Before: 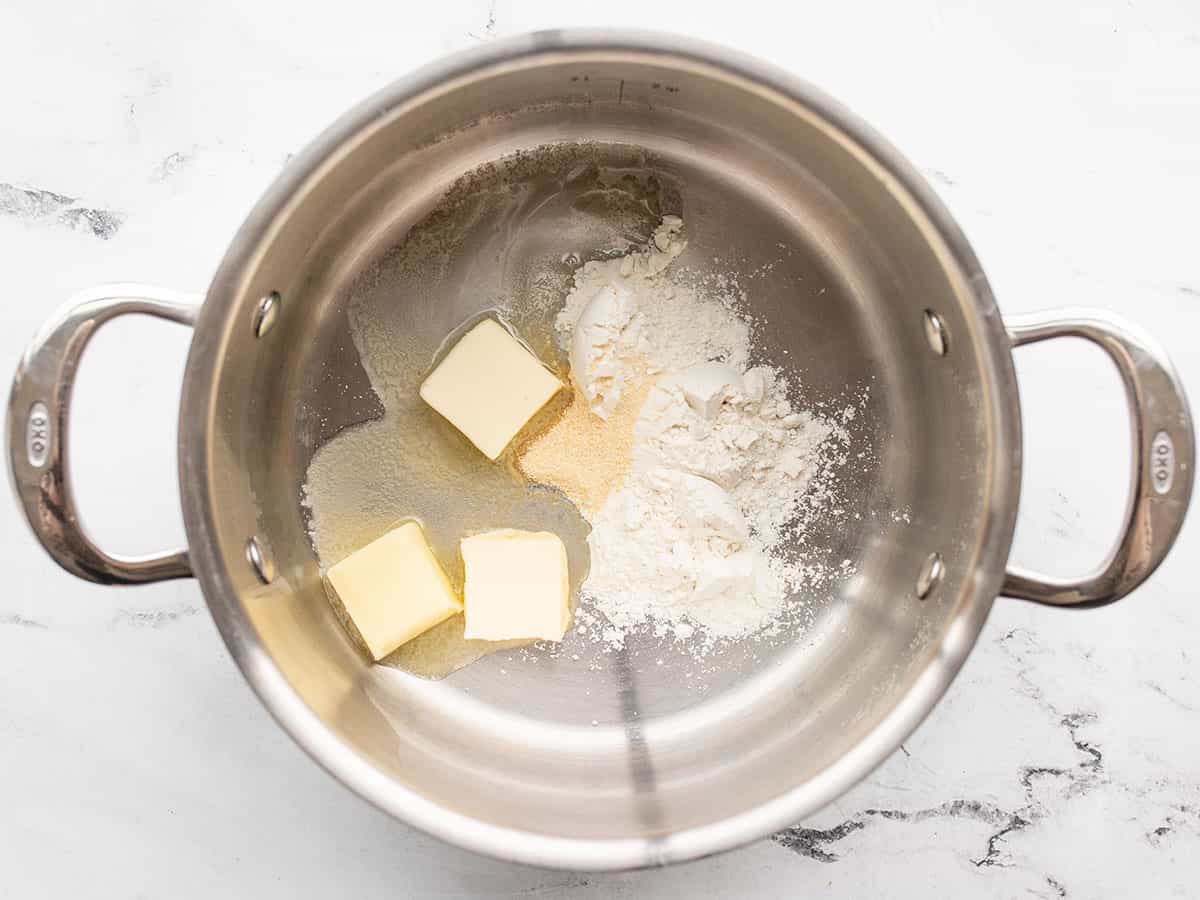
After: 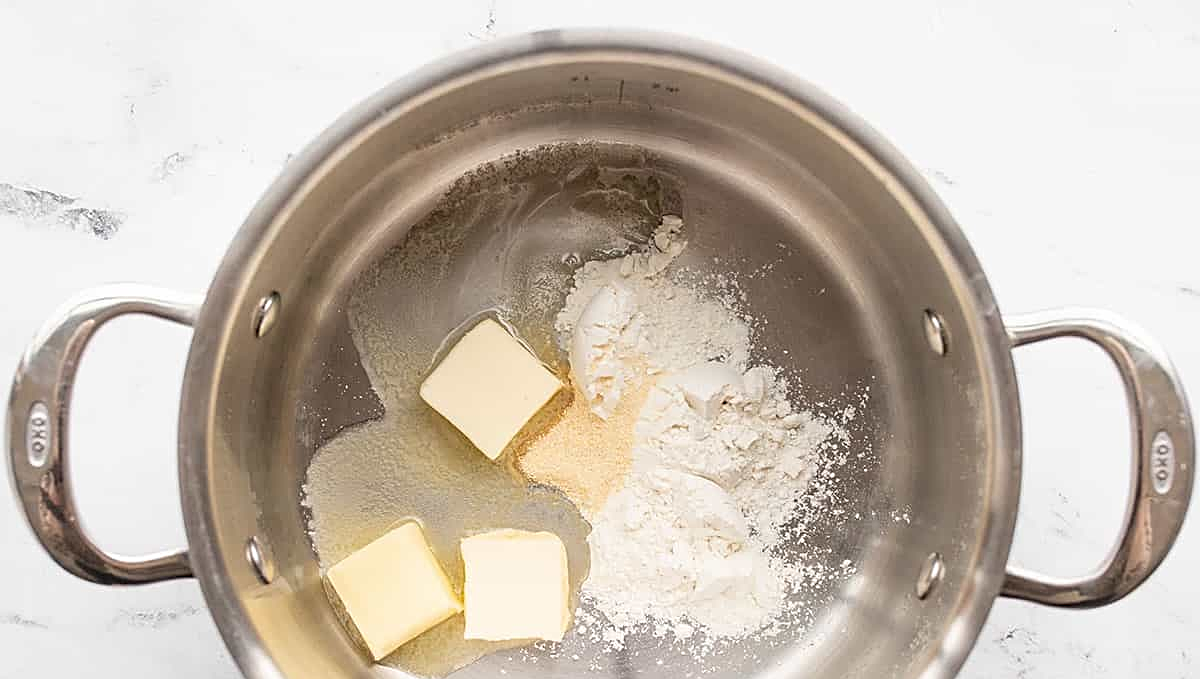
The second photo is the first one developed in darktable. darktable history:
sharpen: on, module defaults
crop: bottom 24.474%
